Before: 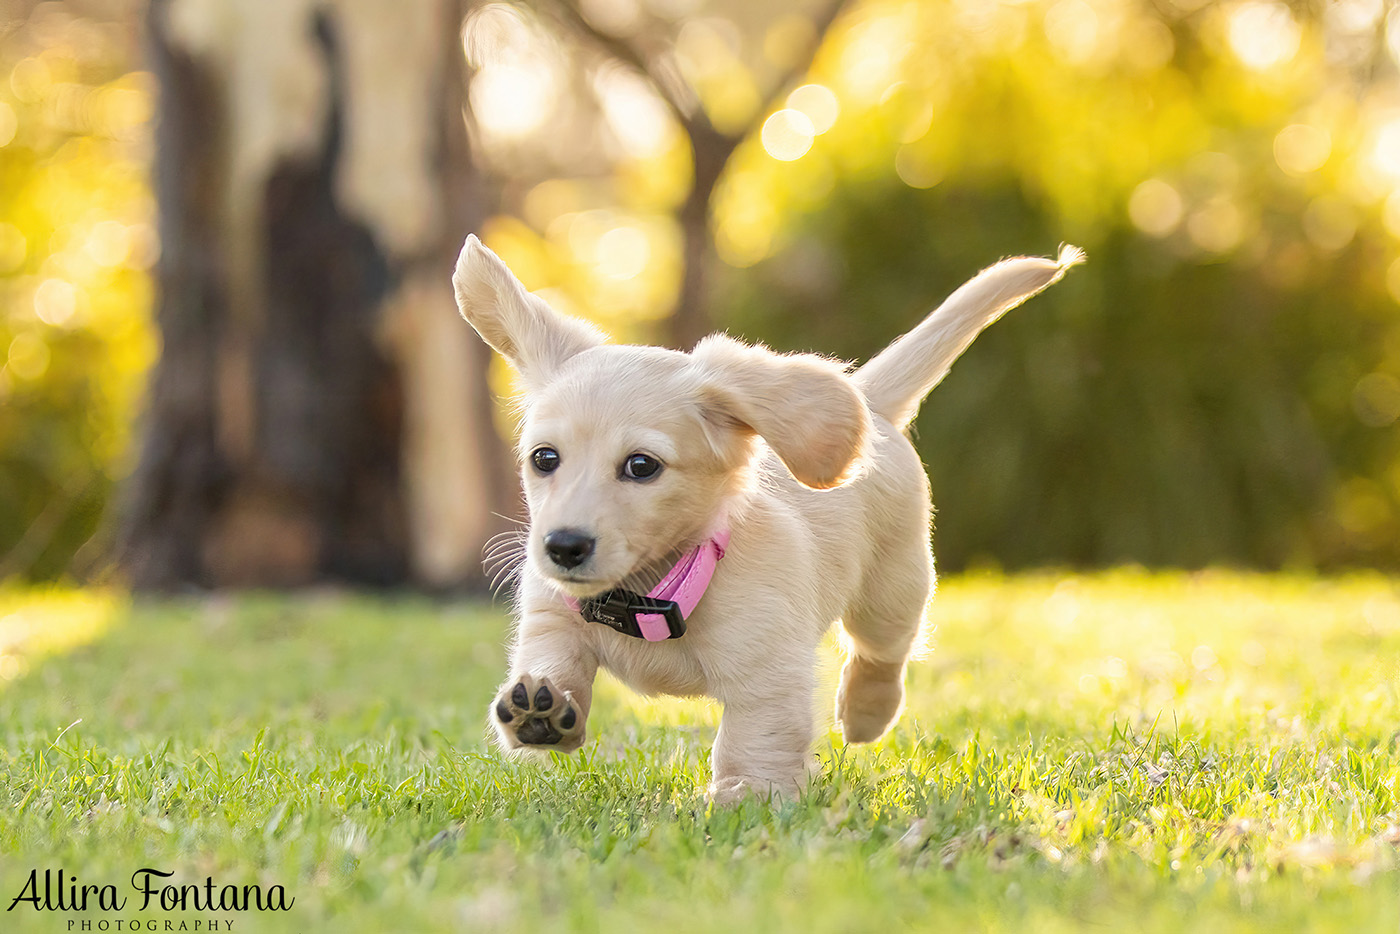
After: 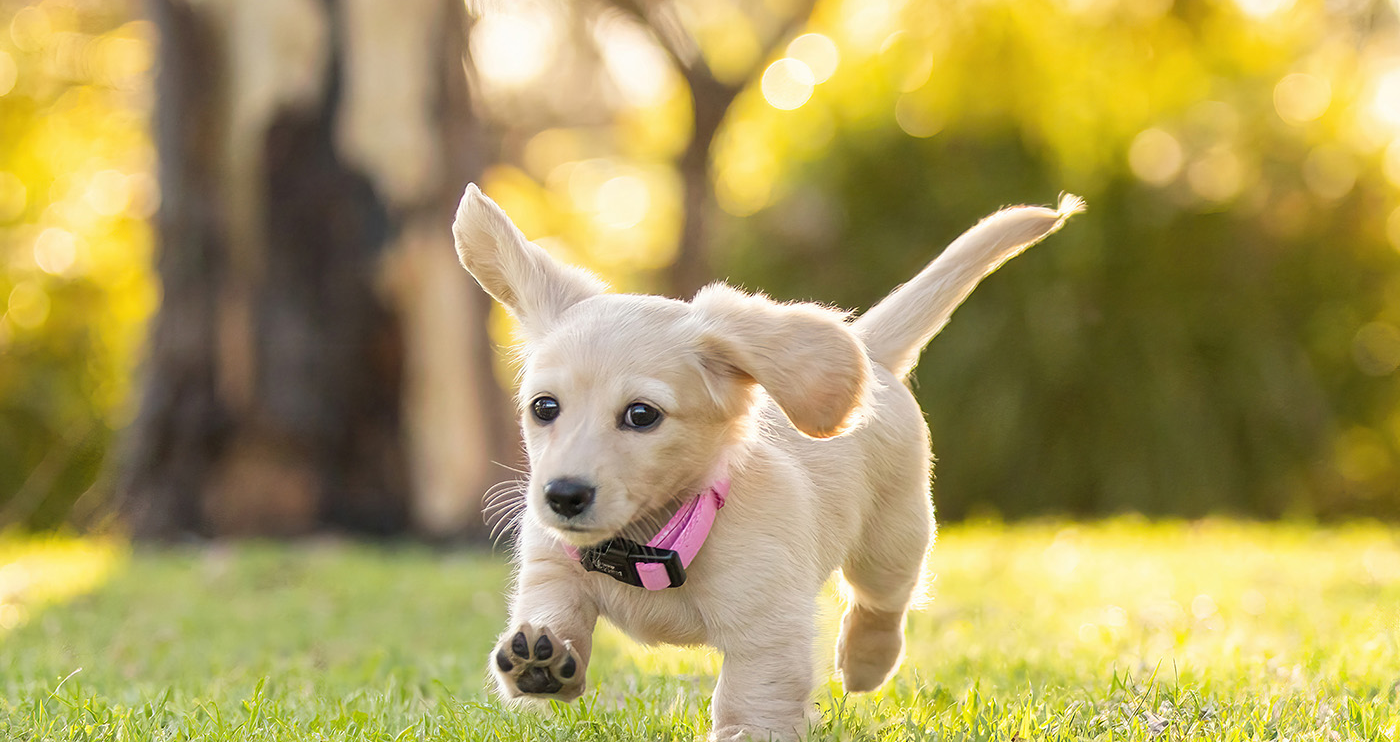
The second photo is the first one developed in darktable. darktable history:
crop and rotate: top 5.654%, bottom 14.871%
